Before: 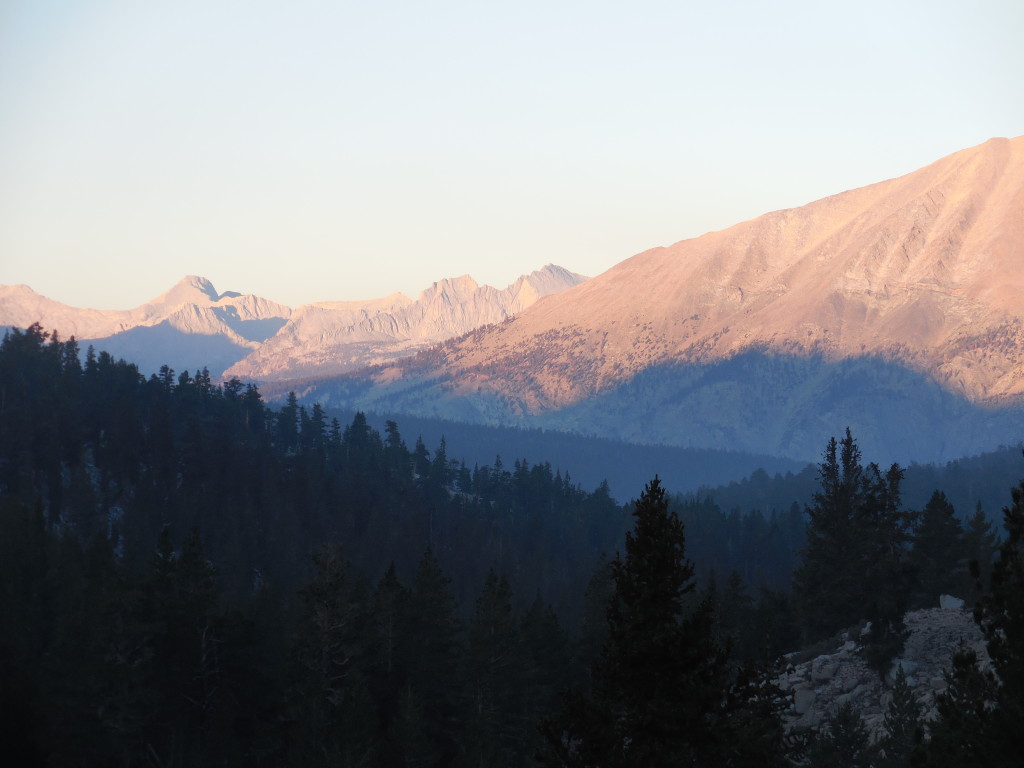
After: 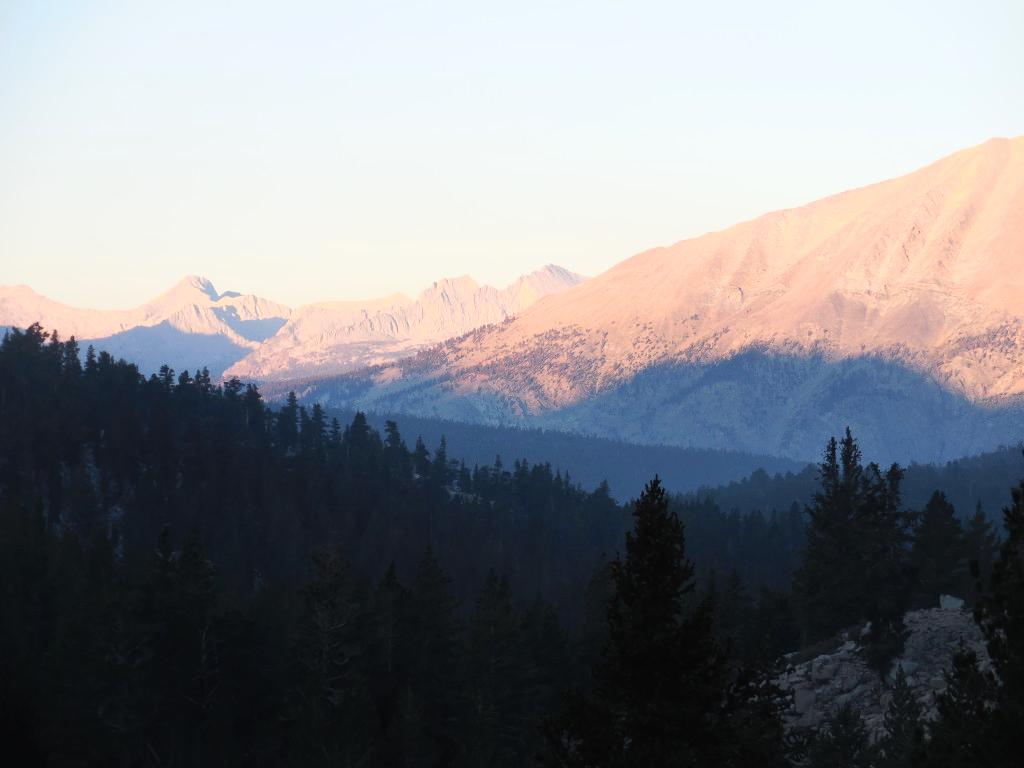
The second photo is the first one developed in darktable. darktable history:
tone curve: curves: ch0 [(0, 0.003) (0.117, 0.101) (0.257, 0.246) (0.408, 0.432) (0.632, 0.716) (0.795, 0.884) (1, 1)]; ch1 [(0, 0) (0.227, 0.197) (0.405, 0.421) (0.501, 0.501) (0.522, 0.526) (0.546, 0.564) (0.589, 0.602) (0.696, 0.761) (0.976, 0.992)]; ch2 [(0, 0) (0.208, 0.176) (0.377, 0.38) (0.5, 0.5) (0.537, 0.534) (0.571, 0.577) (0.627, 0.64) (0.698, 0.76) (1, 1)], color space Lab, linked channels, preserve colors none
